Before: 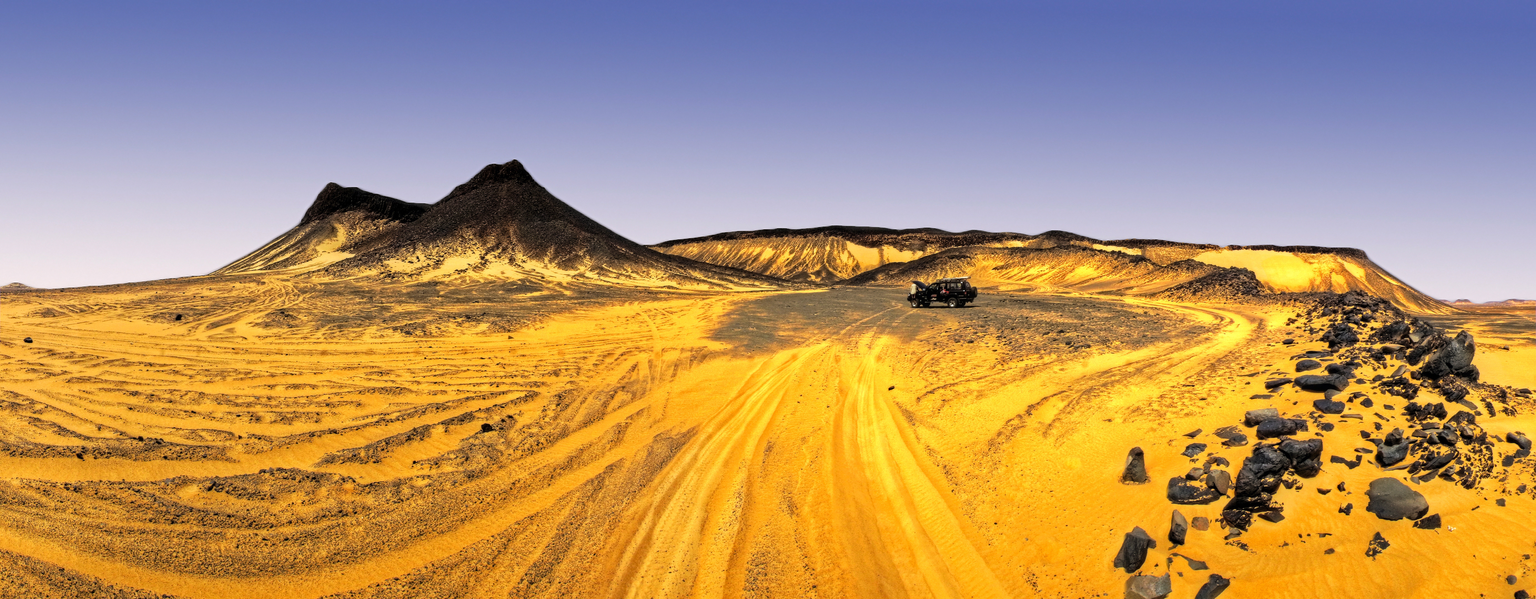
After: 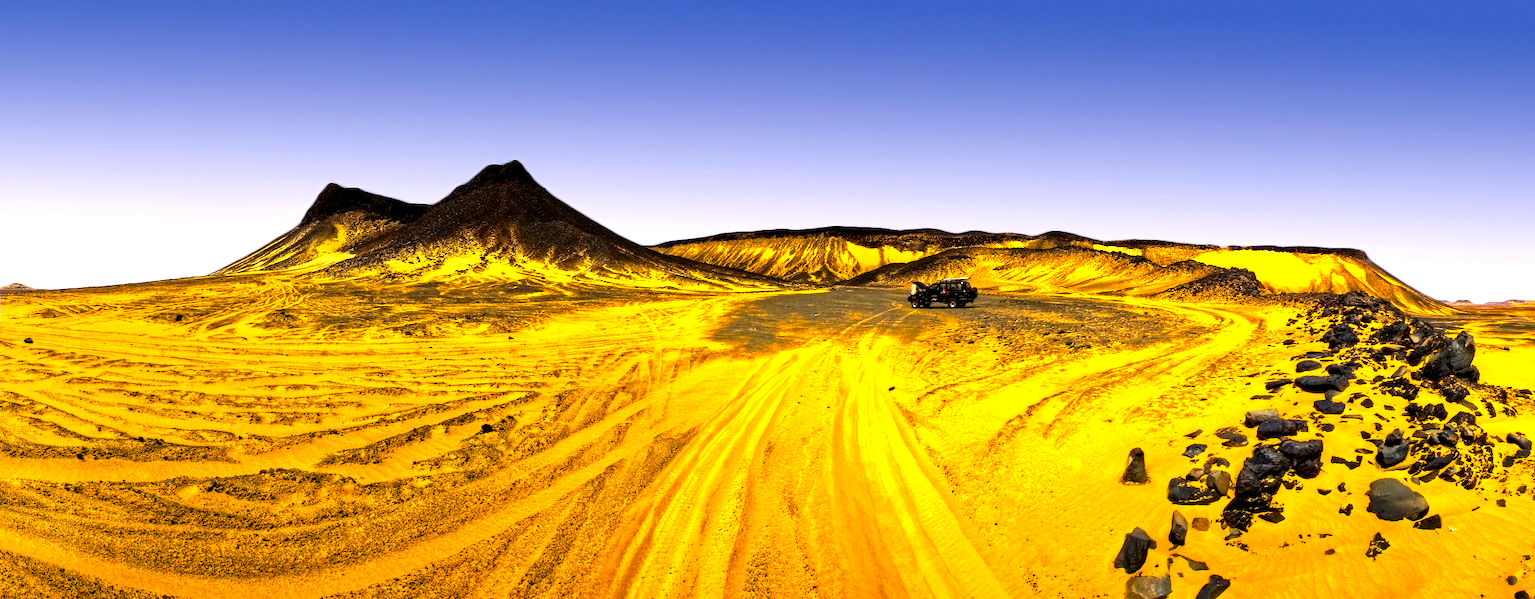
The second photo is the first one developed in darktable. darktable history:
color balance rgb: global offset › luminance -0.47%, perceptual saturation grading › global saturation 19.867%, perceptual brilliance grading › global brilliance 17.95%, global vibrance 20%
tone equalizer: on, module defaults
contrast brightness saturation: contrast 0.068, brightness -0.127, saturation 0.054
